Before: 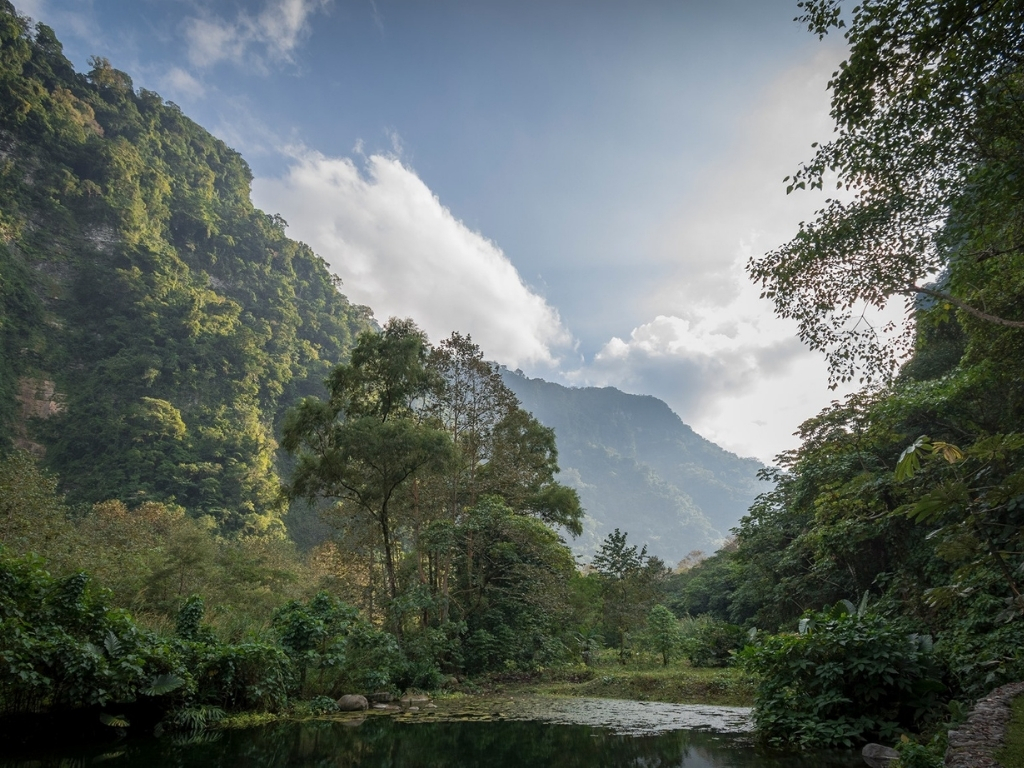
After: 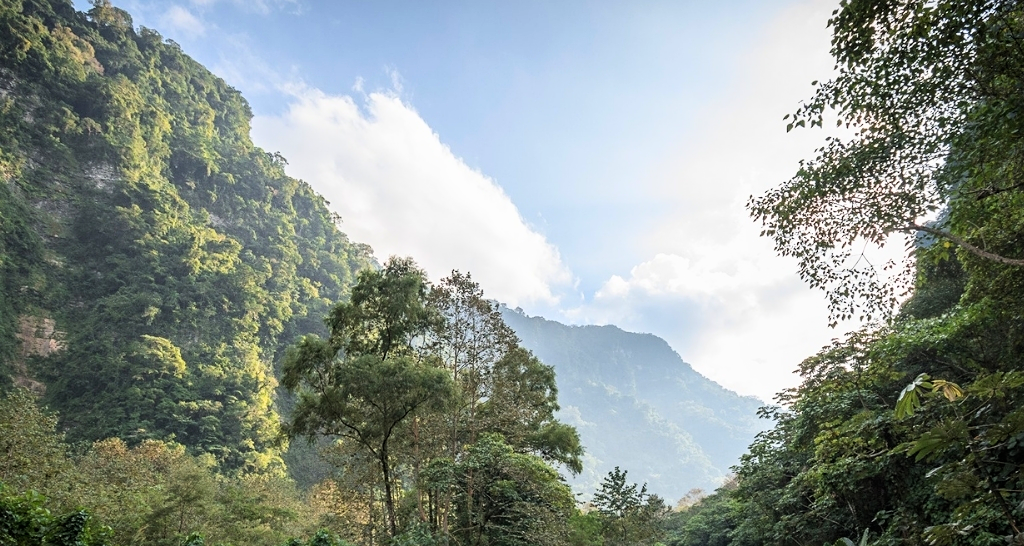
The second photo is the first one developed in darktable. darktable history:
crop and rotate: top 8.185%, bottom 20.677%
base curve: curves: ch0 [(0, 0) (0.005, 0.002) (0.15, 0.3) (0.4, 0.7) (0.75, 0.95) (1, 1)]
sharpen: amount 0.208
